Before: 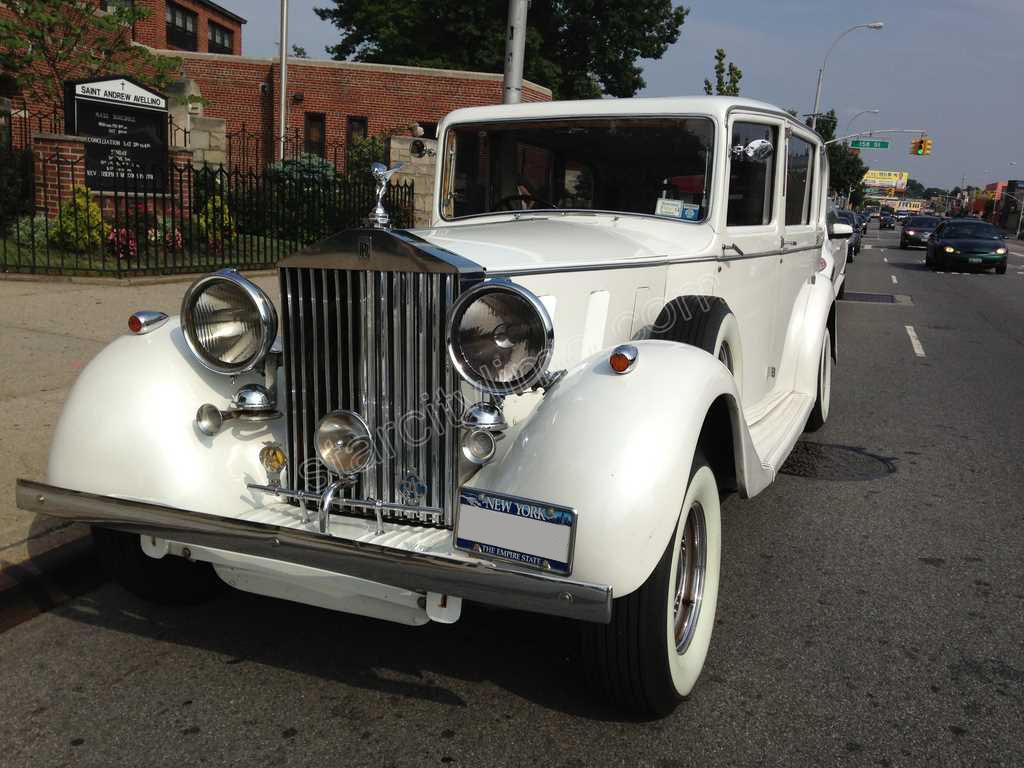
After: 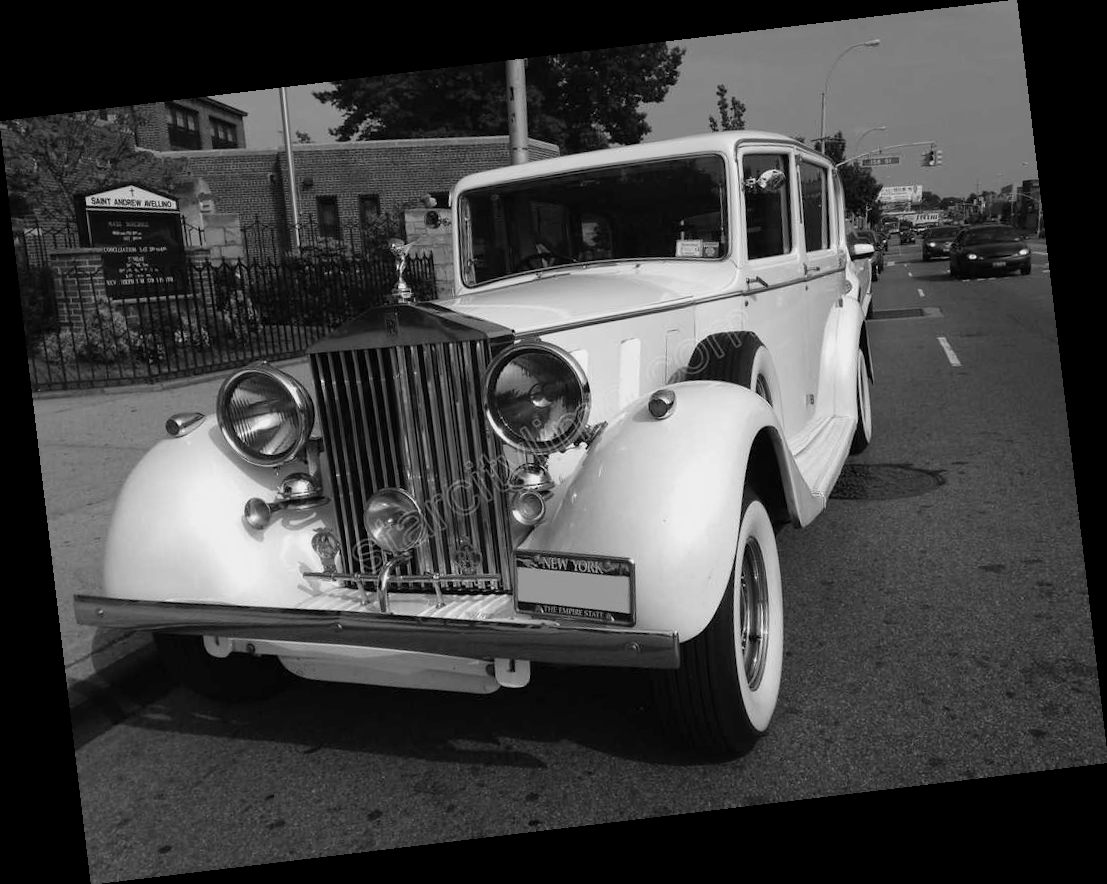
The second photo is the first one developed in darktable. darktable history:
tone equalizer: on, module defaults
rotate and perspective: rotation -6.83°, automatic cropping off
monochrome: a -92.57, b 58.91
